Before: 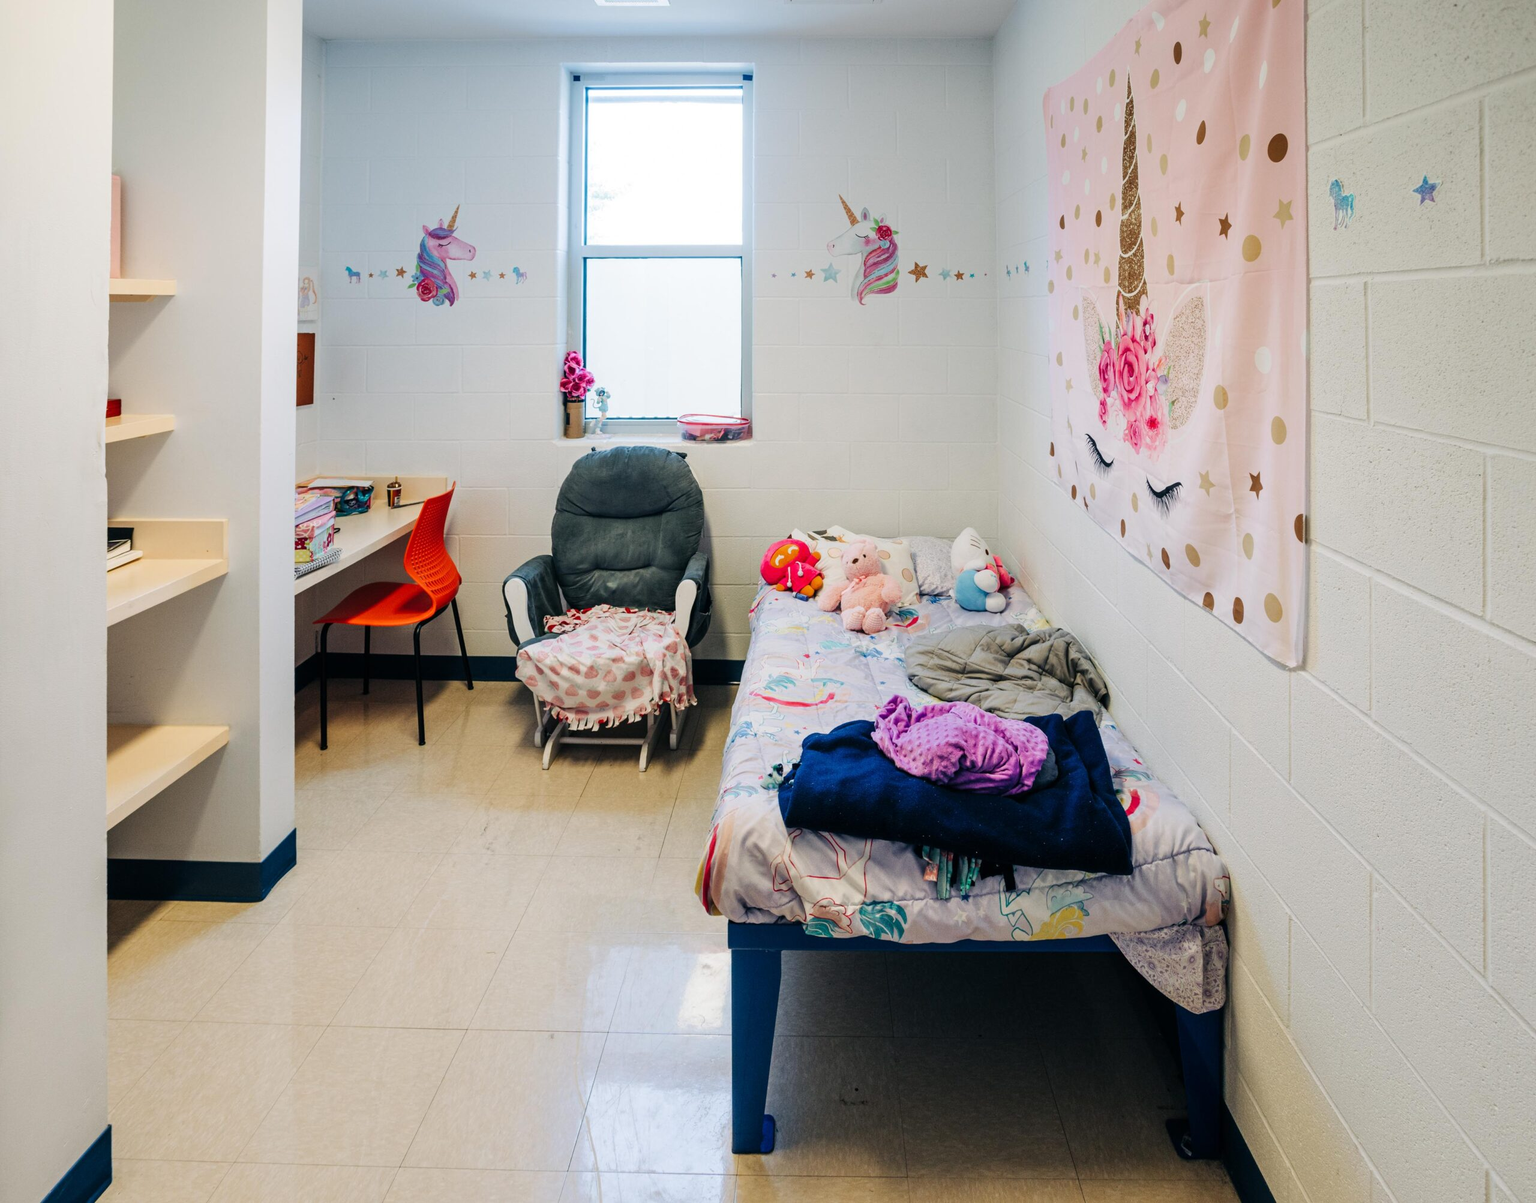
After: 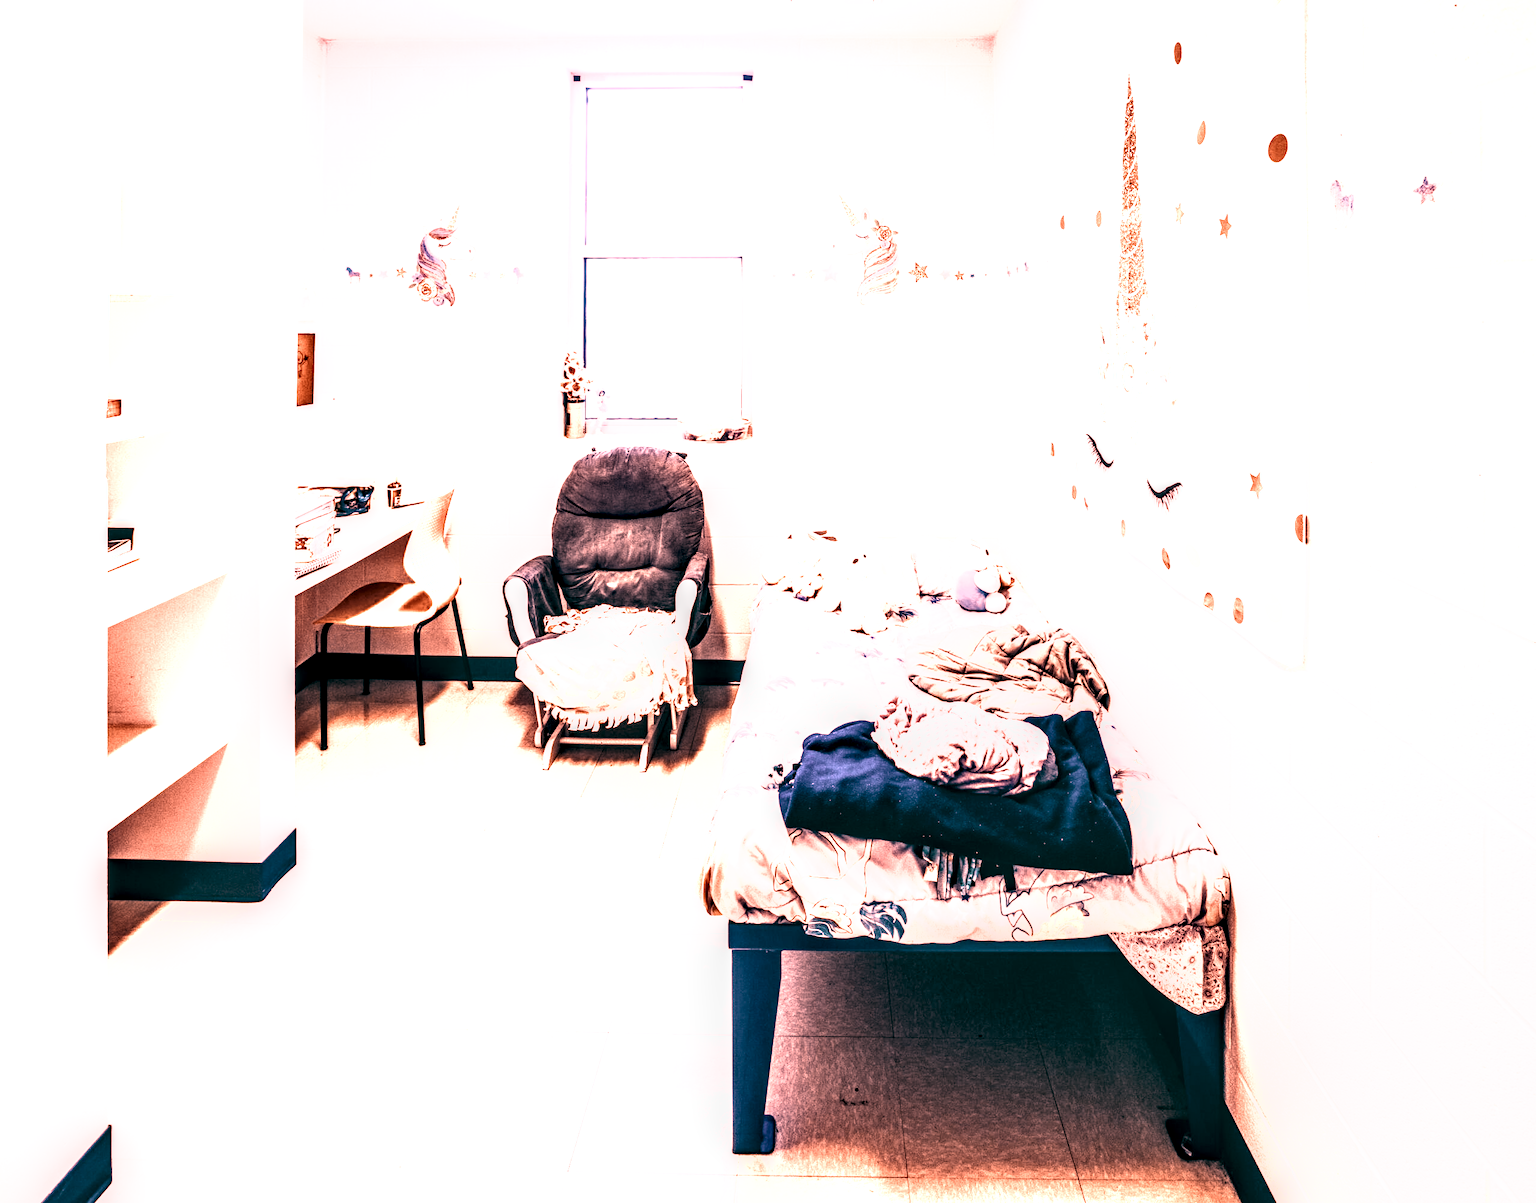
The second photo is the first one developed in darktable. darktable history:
filmic rgb: black relative exposure -7.75 EV, white relative exposure 4.4 EV, threshold 3 EV, target black luminance 0%, hardness 3.76, latitude 50.51%, contrast 1.074, highlights saturation mix 10%, shadows ↔ highlights balance -0.22%, color science v4 (2020), enable highlight reconstruction true
local contrast: highlights 19%, detail 186%
shadows and highlights: shadows 37.27, highlights -28.18, soften with gaussian
color zones: curves: ch0 [(0.018, 0.548) (0.197, 0.654) (0.425, 0.447) (0.605, 0.658) (0.732, 0.579)]; ch1 [(0.105, 0.531) (0.224, 0.531) (0.386, 0.39) (0.618, 0.456) (0.732, 0.456) (0.956, 0.421)]; ch2 [(0.039, 0.583) (0.215, 0.465) (0.399, 0.544) (0.465, 0.548) (0.614, 0.447) (0.724, 0.43) (0.882, 0.623) (0.956, 0.632)]
color balance: lift [1.005, 0.99, 1.007, 1.01], gamma [1, 0.979, 1.011, 1.021], gain [0.923, 1.098, 1.025, 0.902], input saturation 90.45%, contrast 7.73%, output saturation 105.91%
tone curve: curves: ch0 [(0, 0.081) (0.483, 0.453) (0.881, 0.992)]
levels: levels [0.026, 0.507, 0.987]
basic adjustments: contrast 0.09, brightness 0.13, saturation -0.48, vibrance 0.21
white balance: red 2.886, blue 1.694
